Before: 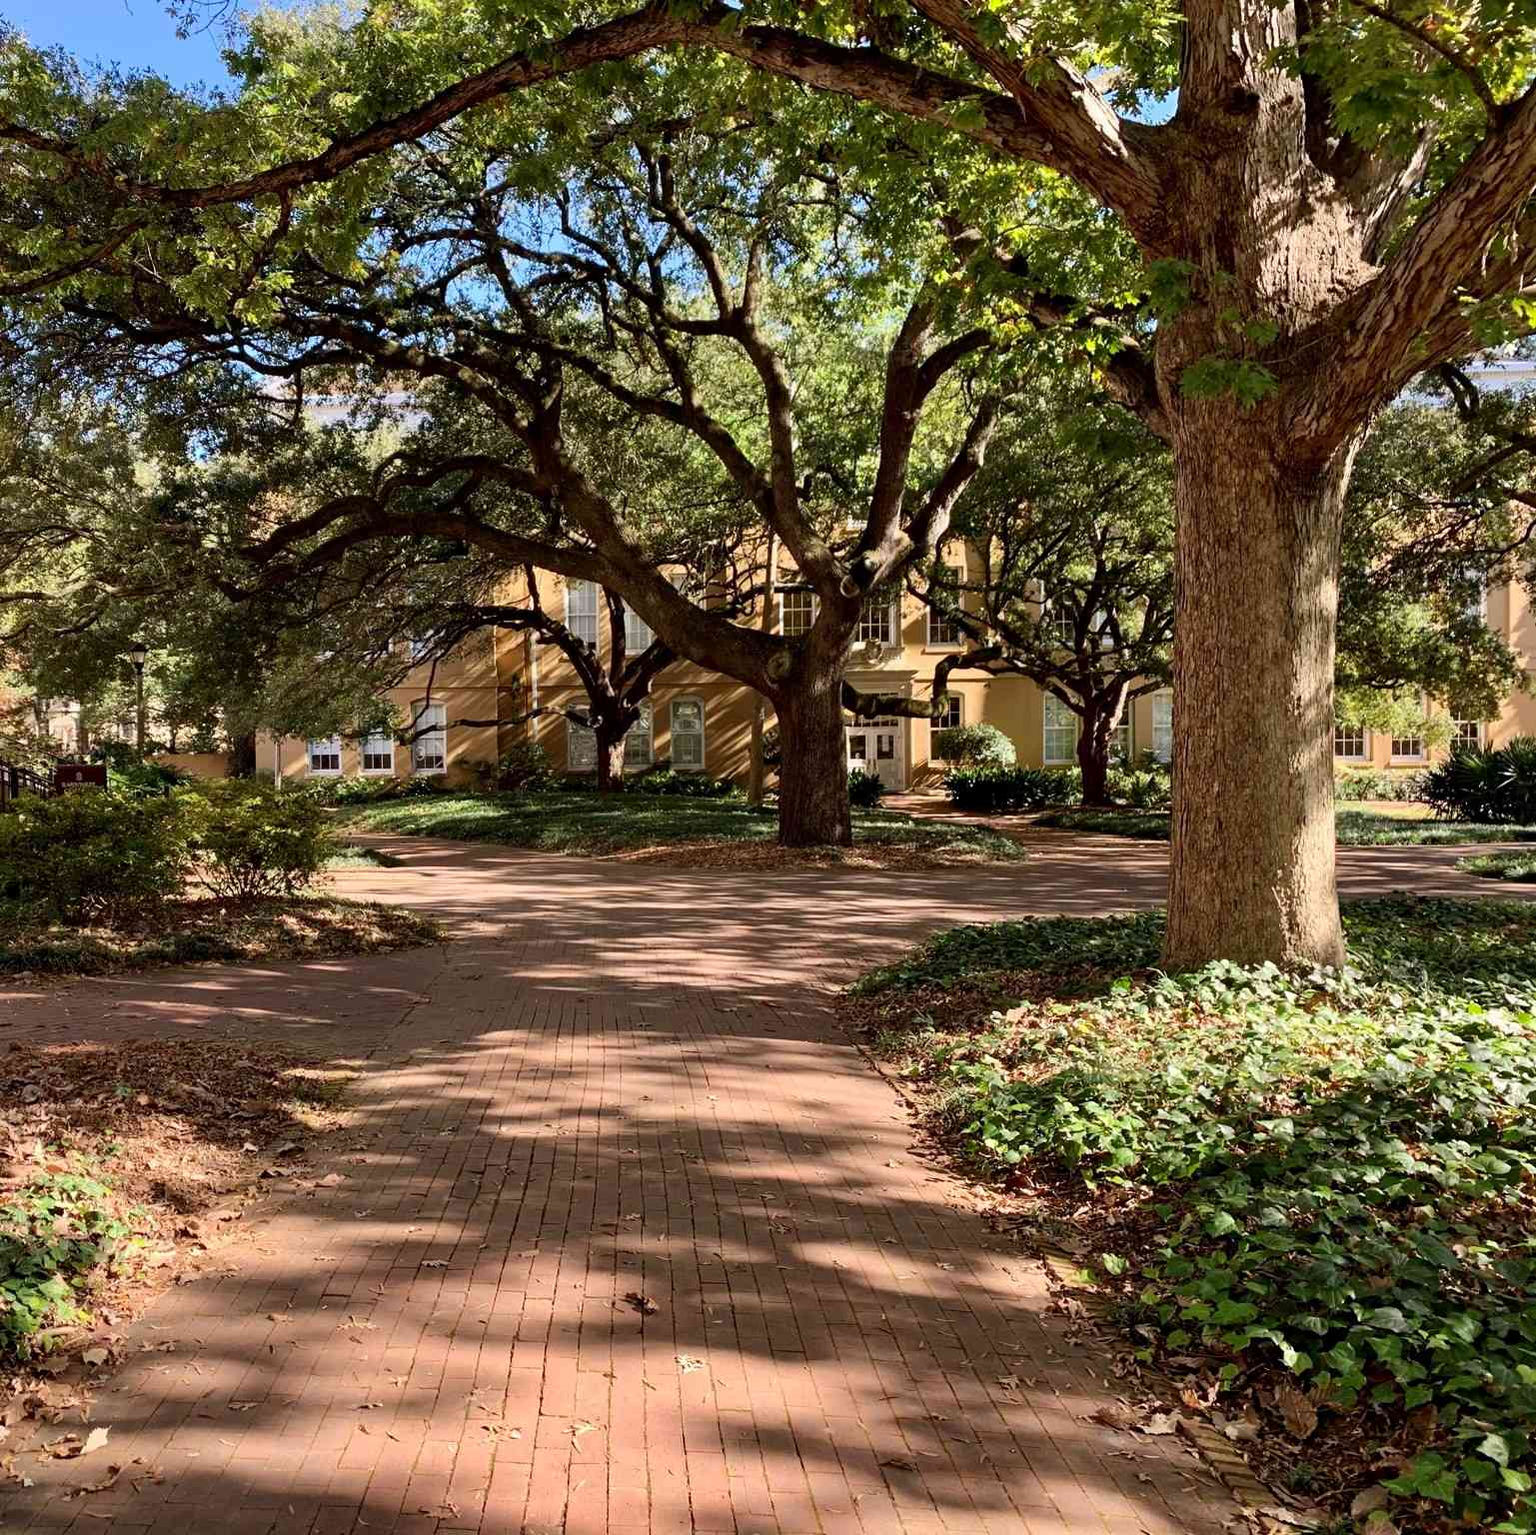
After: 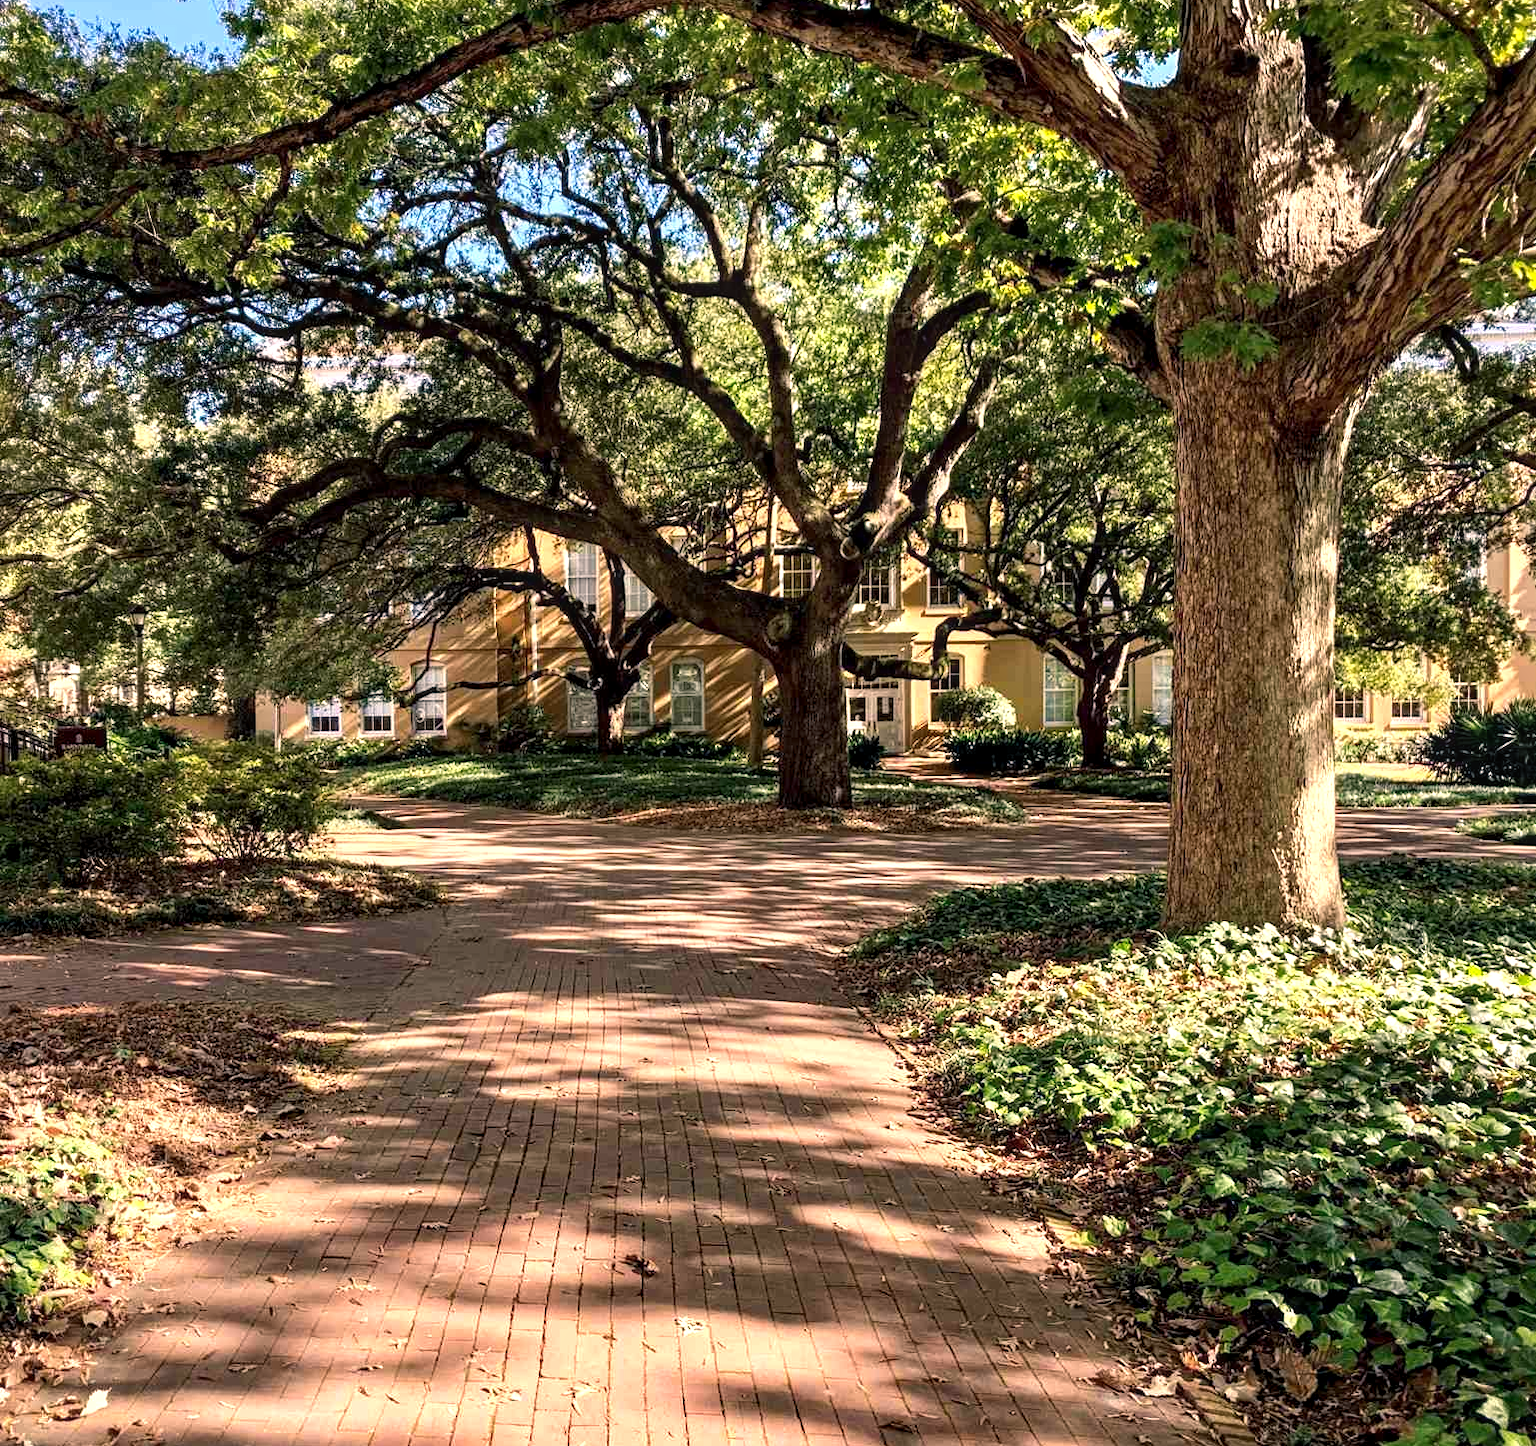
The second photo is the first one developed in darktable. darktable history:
exposure: exposure 0.76 EV, compensate exposure bias true, compensate highlight preservation false
local contrast: highlights 25%, detail 130%
crop and rotate: top 2.491%, bottom 3.28%
color balance rgb: power › luminance -7.68%, power › chroma 1.09%, power › hue 216.39°, highlights gain › chroma 3.097%, highlights gain › hue 60.24°, perceptual saturation grading › global saturation 0.509%
